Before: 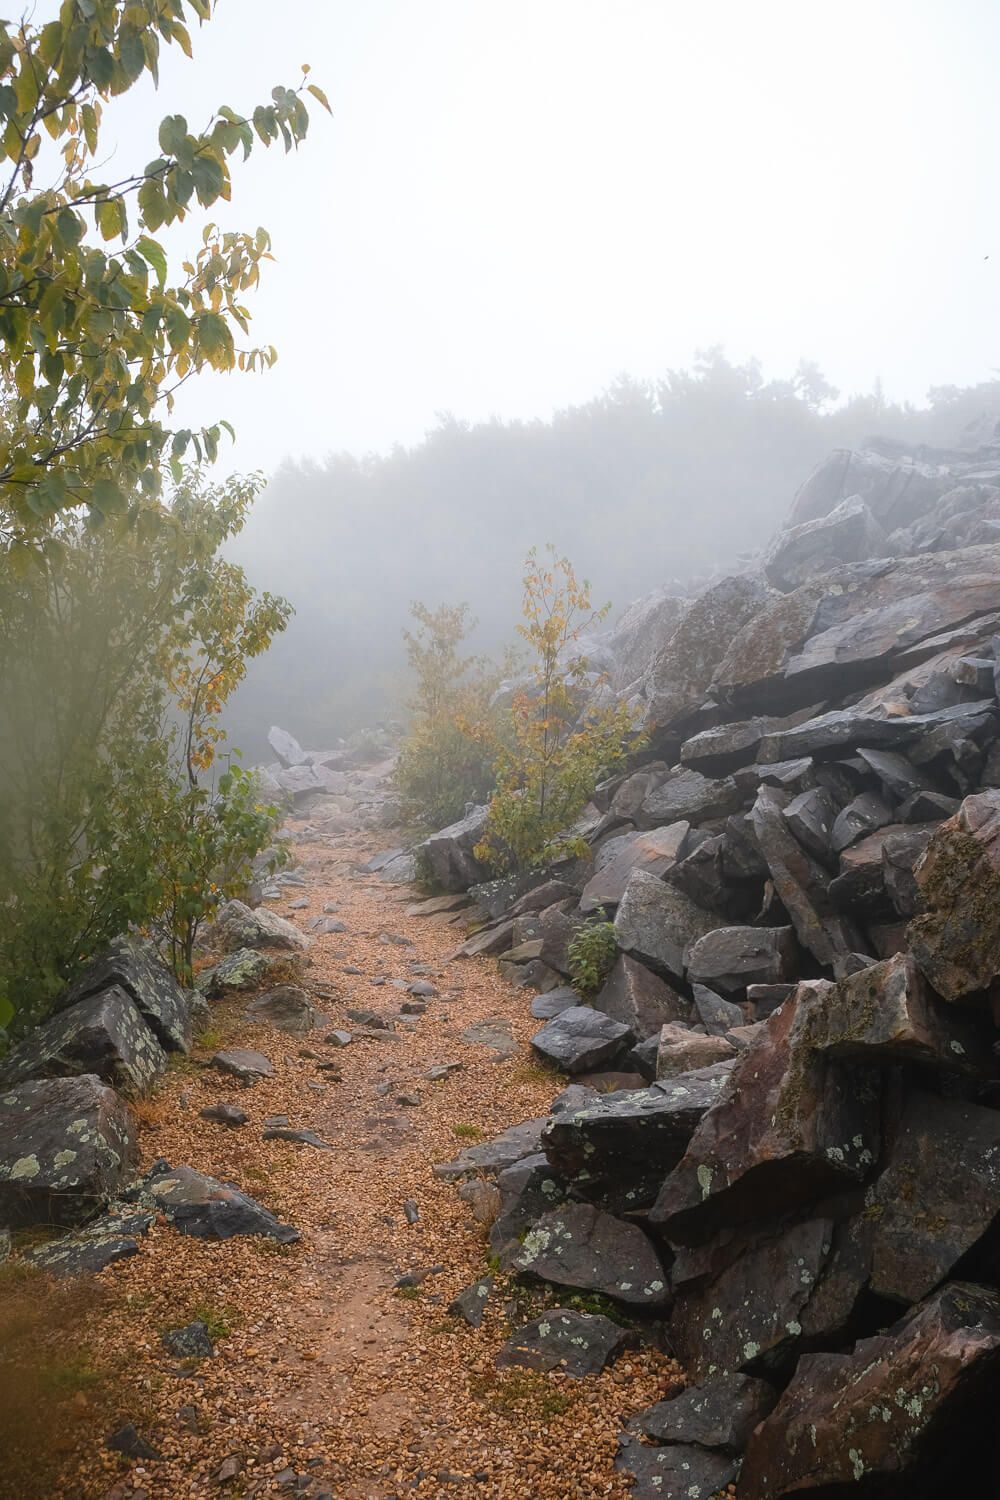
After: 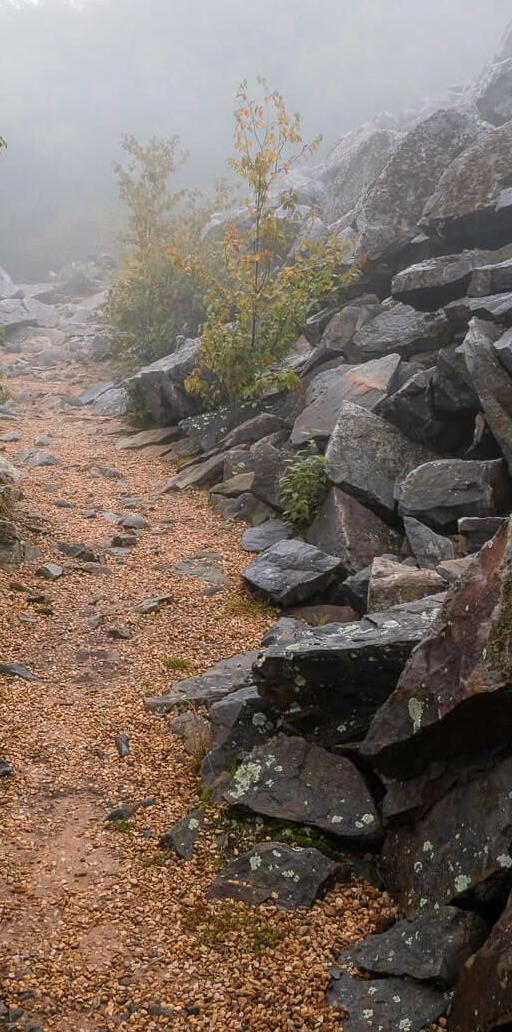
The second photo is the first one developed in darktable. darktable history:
local contrast: on, module defaults
crop and rotate: left 28.903%, top 31.177%, right 19.818%
levels: gray 50.83%, levels [0, 0.498, 0.996]
base curve: preserve colors none
